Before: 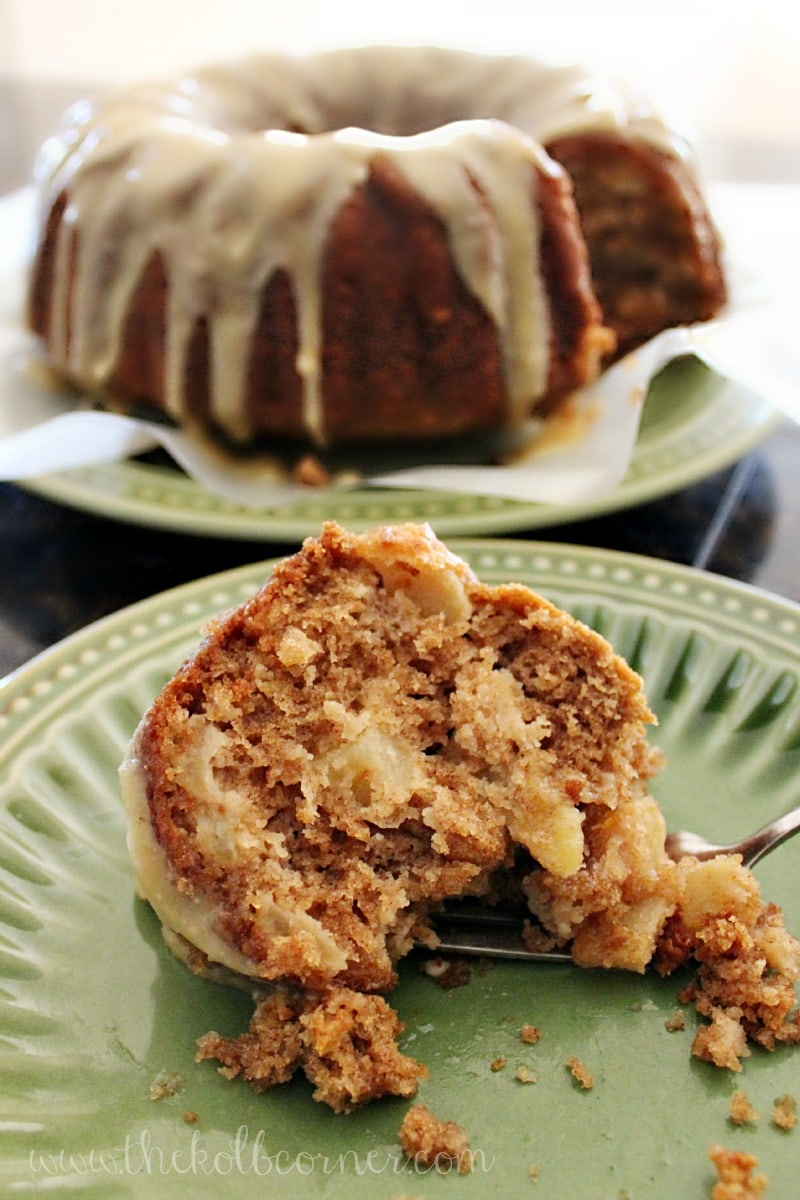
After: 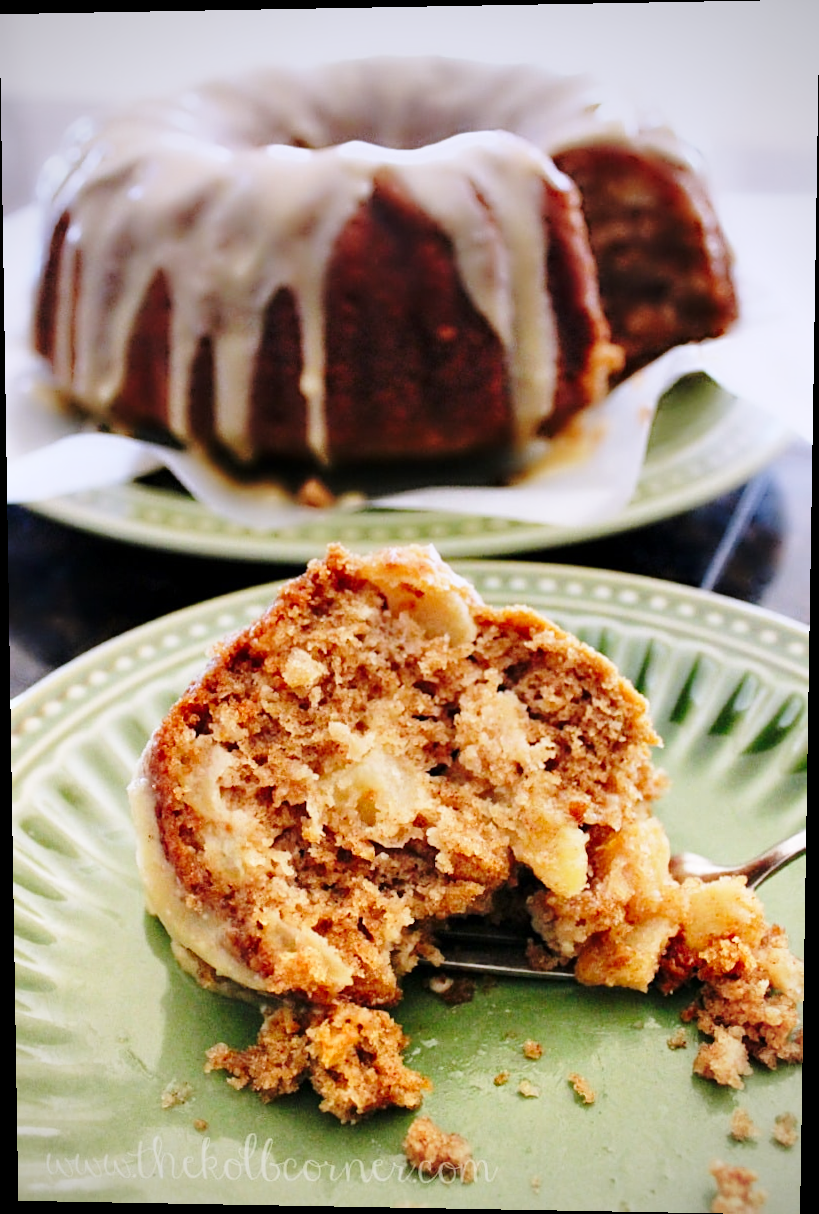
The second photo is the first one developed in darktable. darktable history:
base curve: curves: ch0 [(0, 0) (0.028, 0.03) (0.121, 0.232) (0.46, 0.748) (0.859, 0.968) (1, 1)], preserve colors none
rotate and perspective: lens shift (vertical) 0.048, lens shift (horizontal) -0.024, automatic cropping off
local contrast: mode bilateral grid, contrast 15, coarseness 36, detail 105%, midtone range 0.2
vignetting: on, module defaults
tone equalizer: -8 EV -1.84 EV, -7 EV -1.16 EV, -6 EV -1.62 EV, smoothing diameter 25%, edges refinement/feathering 10, preserve details guided filter
graduated density: hue 238.83°, saturation 50%
white balance: red 1.009, blue 1.027
